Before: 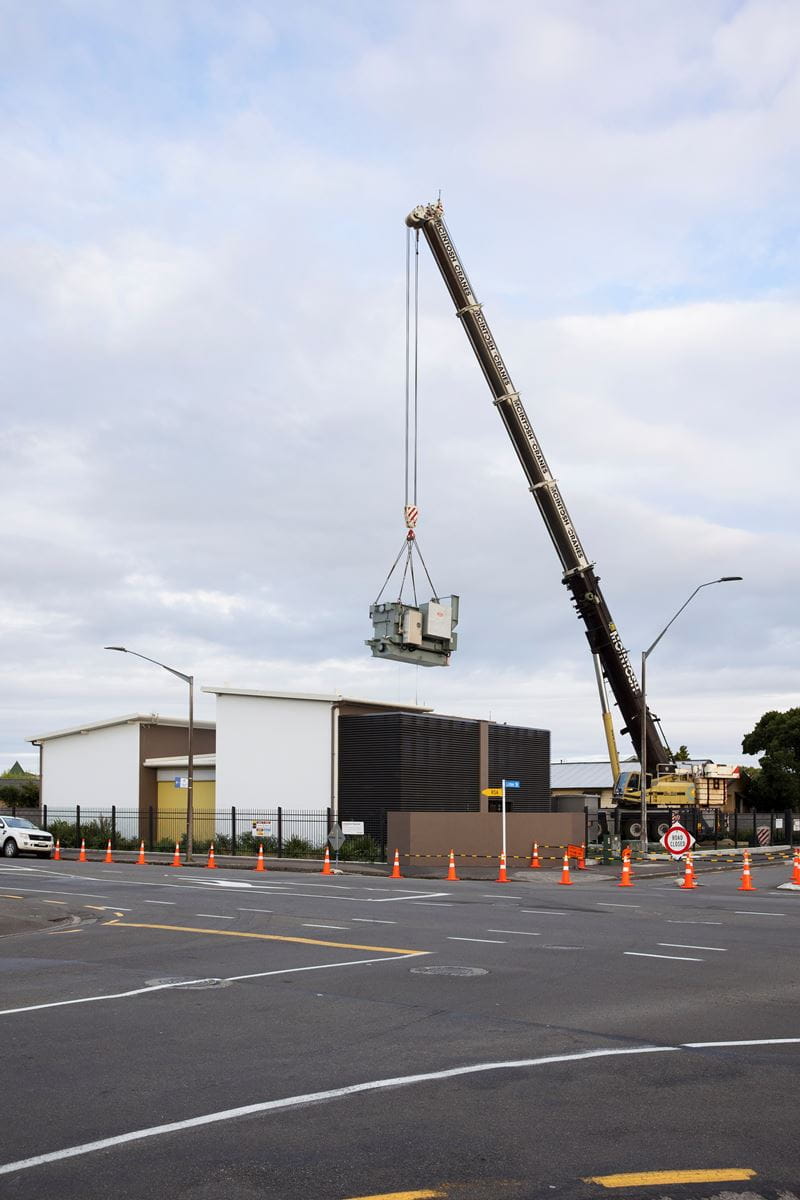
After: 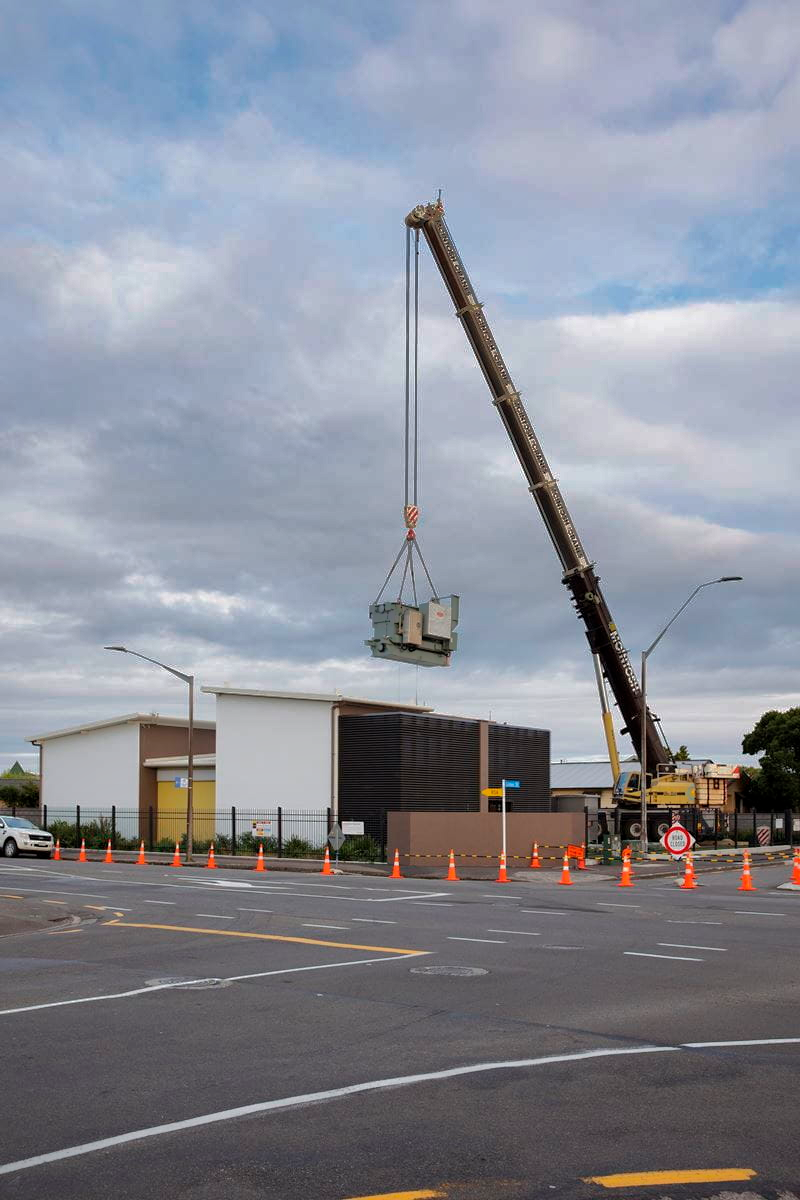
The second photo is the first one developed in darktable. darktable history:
shadows and highlights: shadows 24.9, highlights -69.93
